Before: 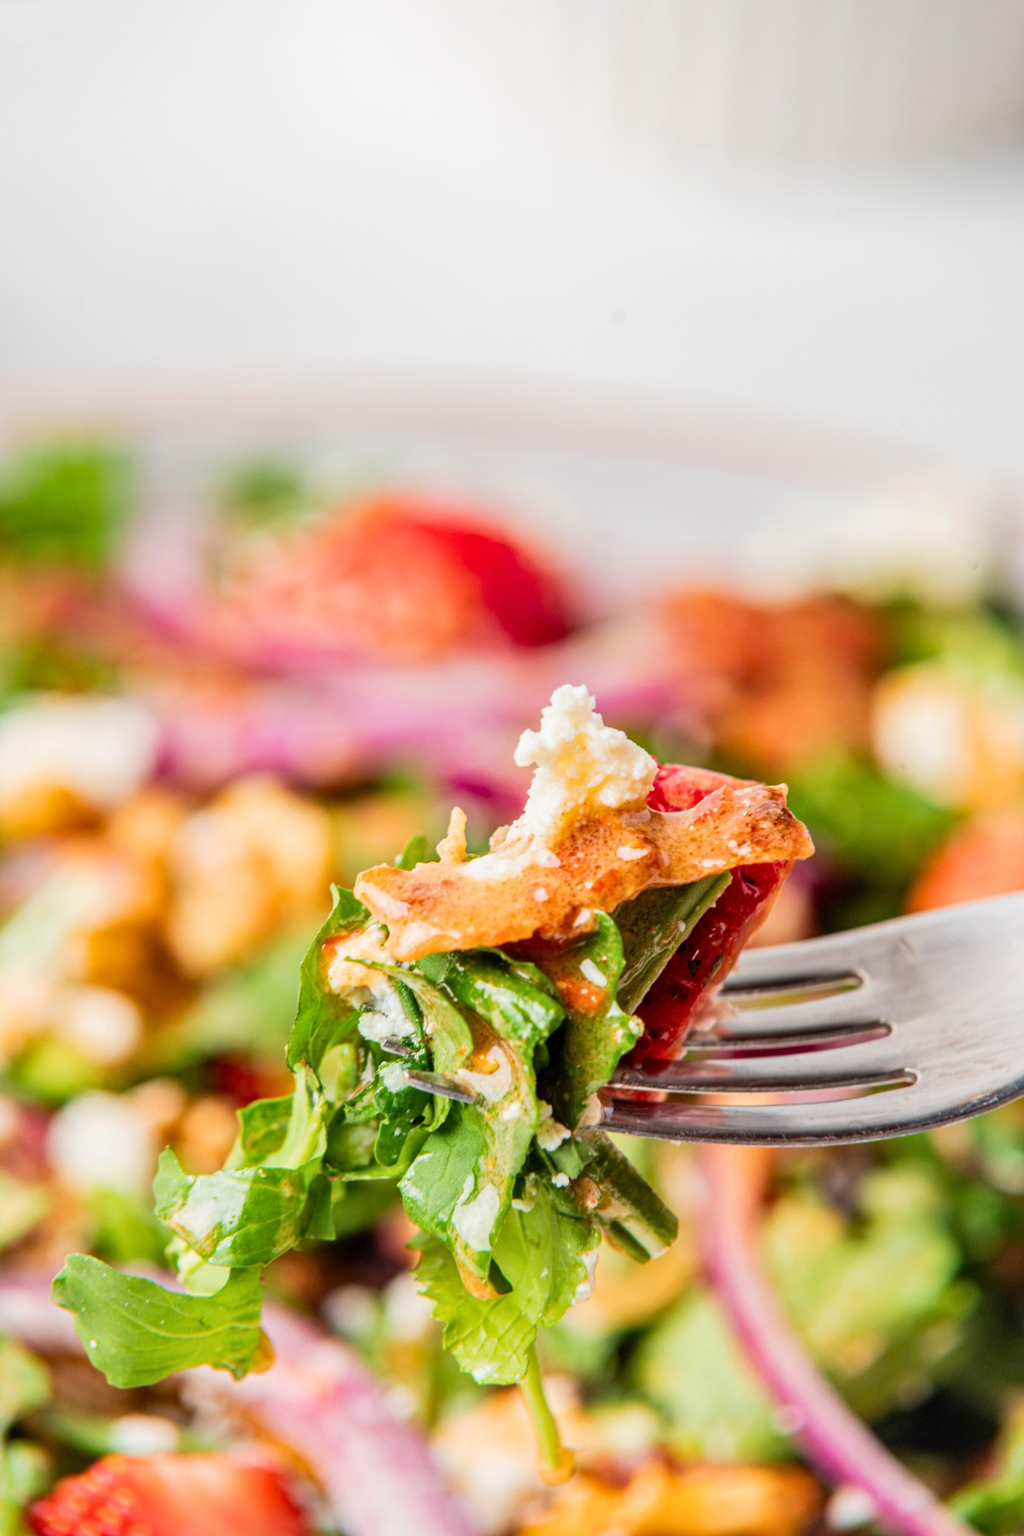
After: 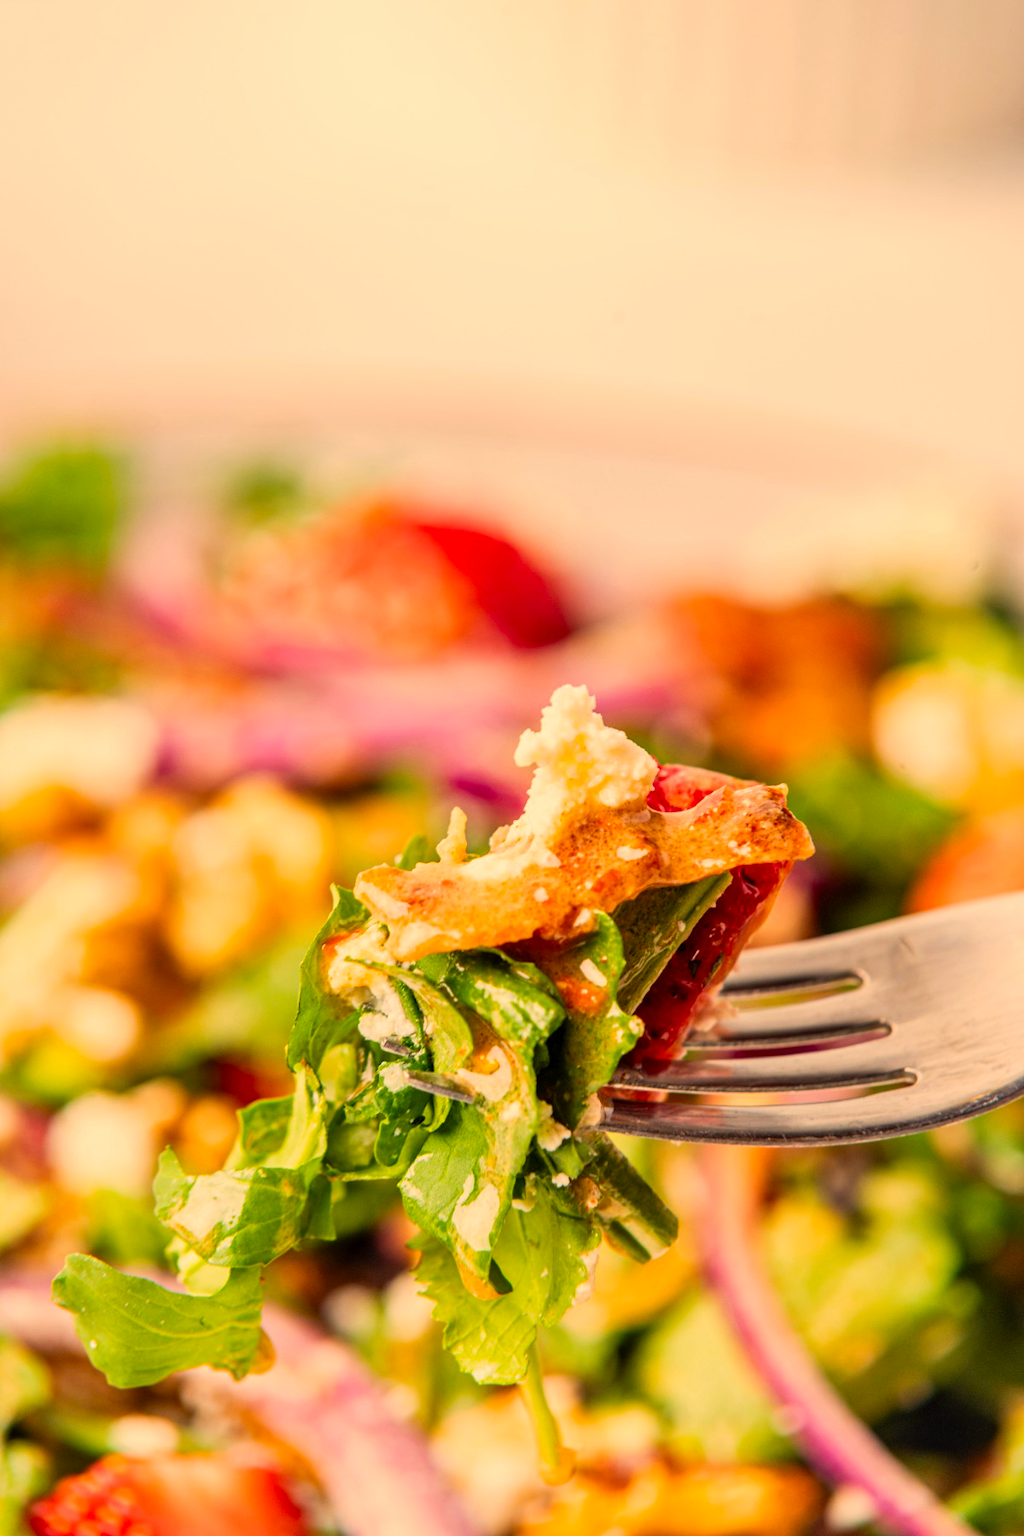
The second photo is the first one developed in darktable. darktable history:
color correction: highlights a* 14.8, highlights b* 32.18
